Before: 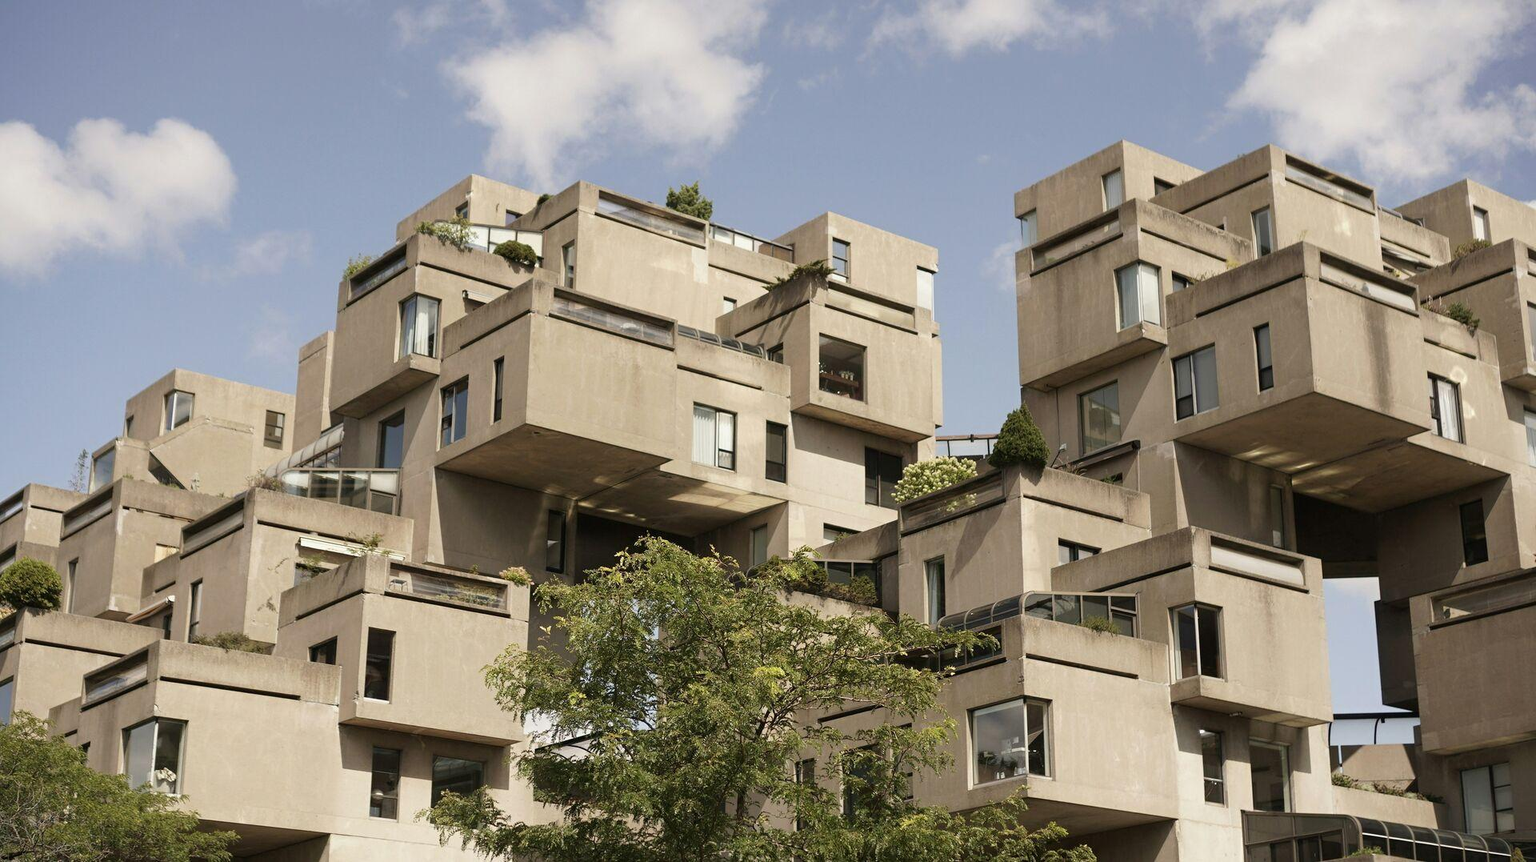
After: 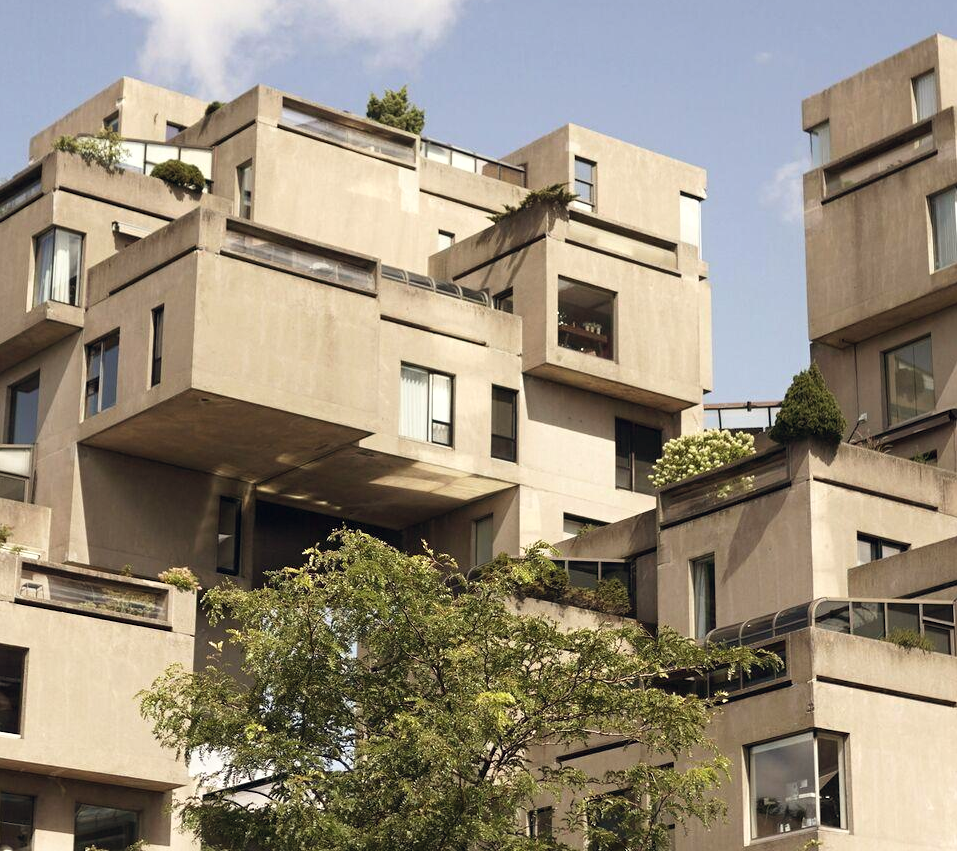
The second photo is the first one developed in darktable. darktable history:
exposure: exposure 0.227 EV, compensate exposure bias true, compensate highlight preservation false
crop and rotate: angle 0.022°, left 24.288%, top 13.142%, right 25.81%, bottom 7.783%
shadows and highlights: shadows -0.555, highlights 38.8
color balance rgb: power › luminance -3.776%, power › chroma 0.551%, power › hue 40.82°, global offset › chroma 0.063%, global offset › hue 254.31°, perceptual saturation grading › global saturation -3.257%, global vibrance 20%
